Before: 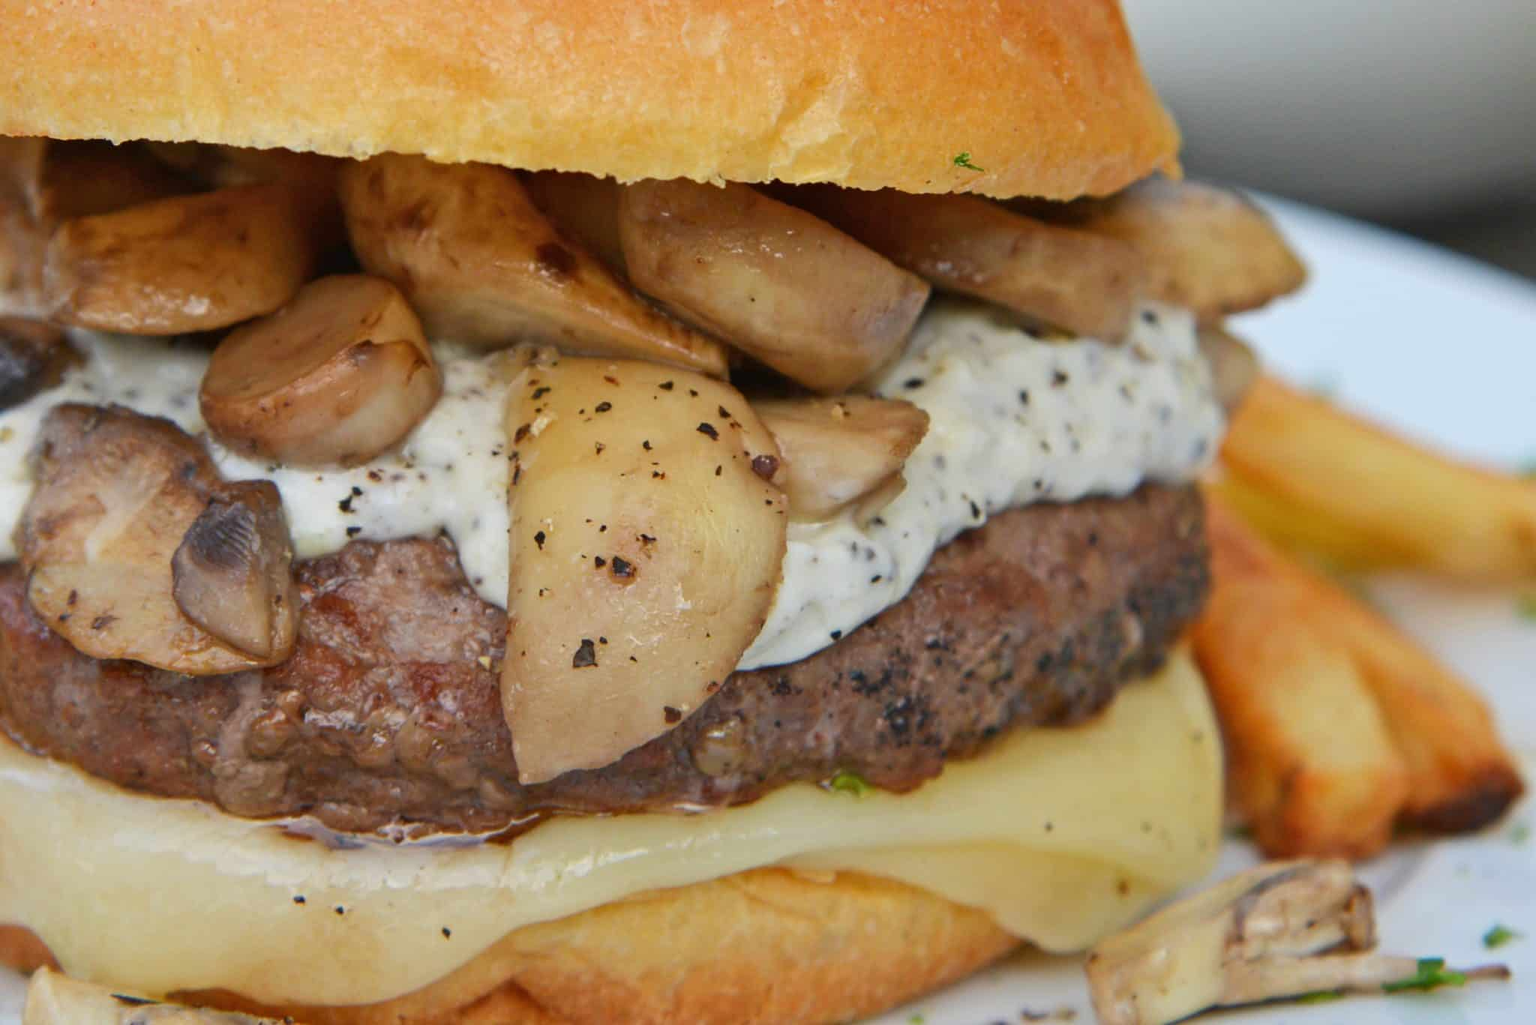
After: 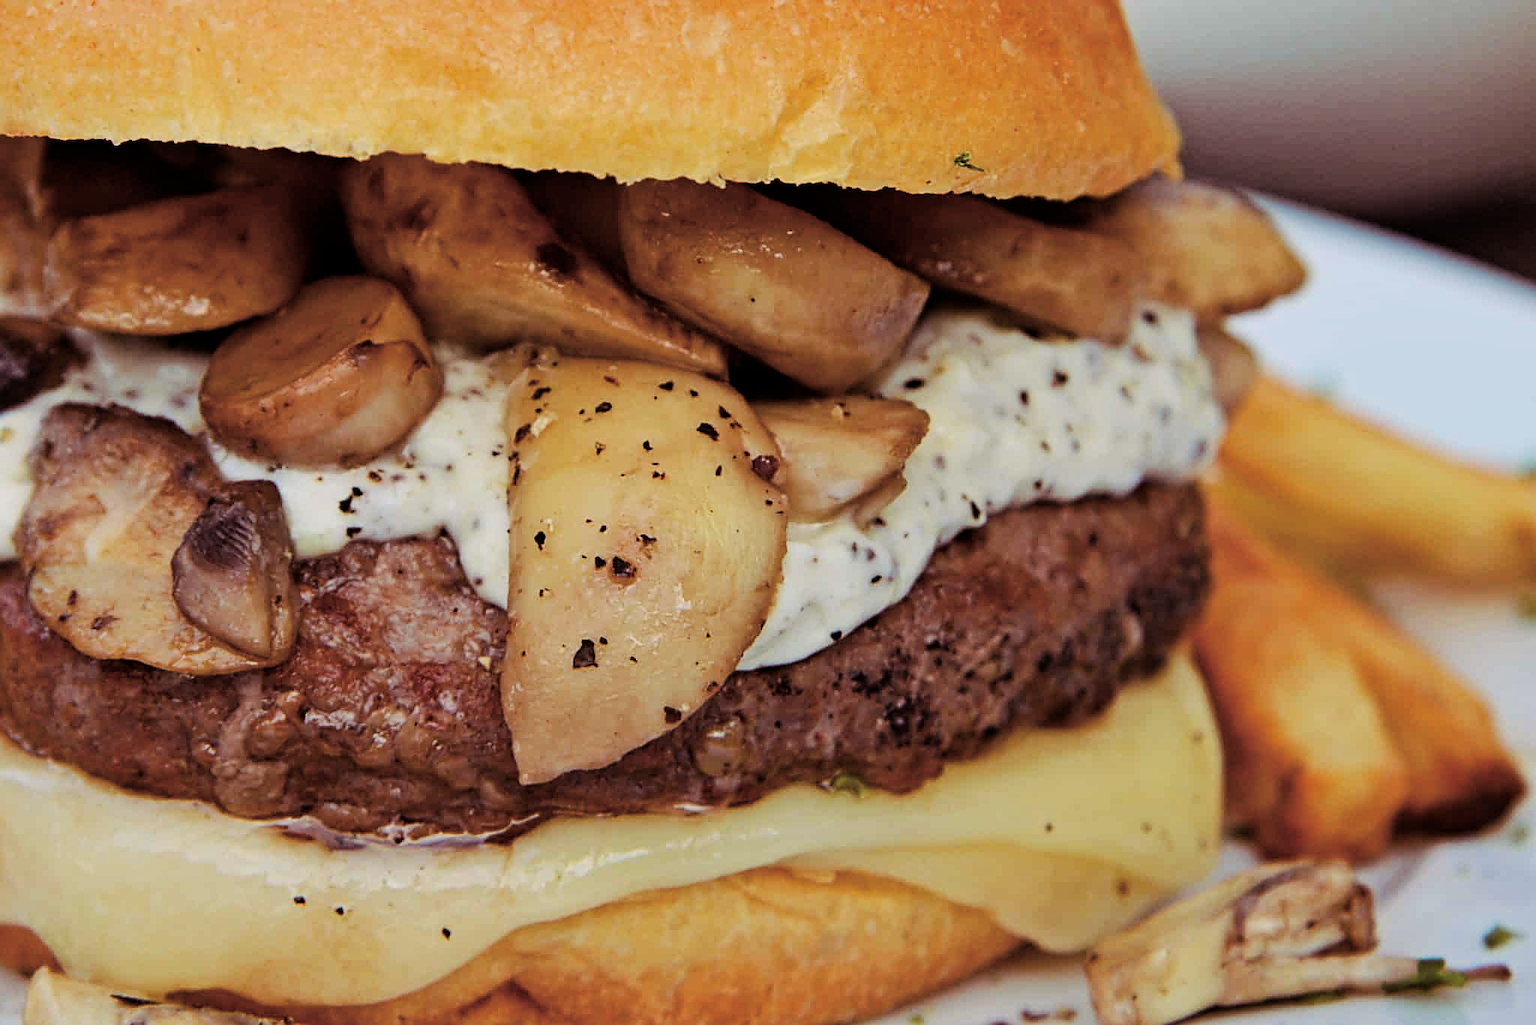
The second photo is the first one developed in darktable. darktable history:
filmic rgb: hardness 4.17, contrast 1.364, color science v6 (2022)
color balance rgb: perceptual saturation grading › global saturation 20%, perceptual saturation grading › highlights -25%, perceptual saturation grading › shadows 50%, global vibrance -25%
sharpen: on, module defaults
shadows and highlights: radius 264.75, soften with gaussian
haze removal: strength 0.29, distance 0.25, compatibility mode true, adaptive false
split-toning: highlights › hue 298.8°, highlights › saturation 0.73, compress 41.76%
